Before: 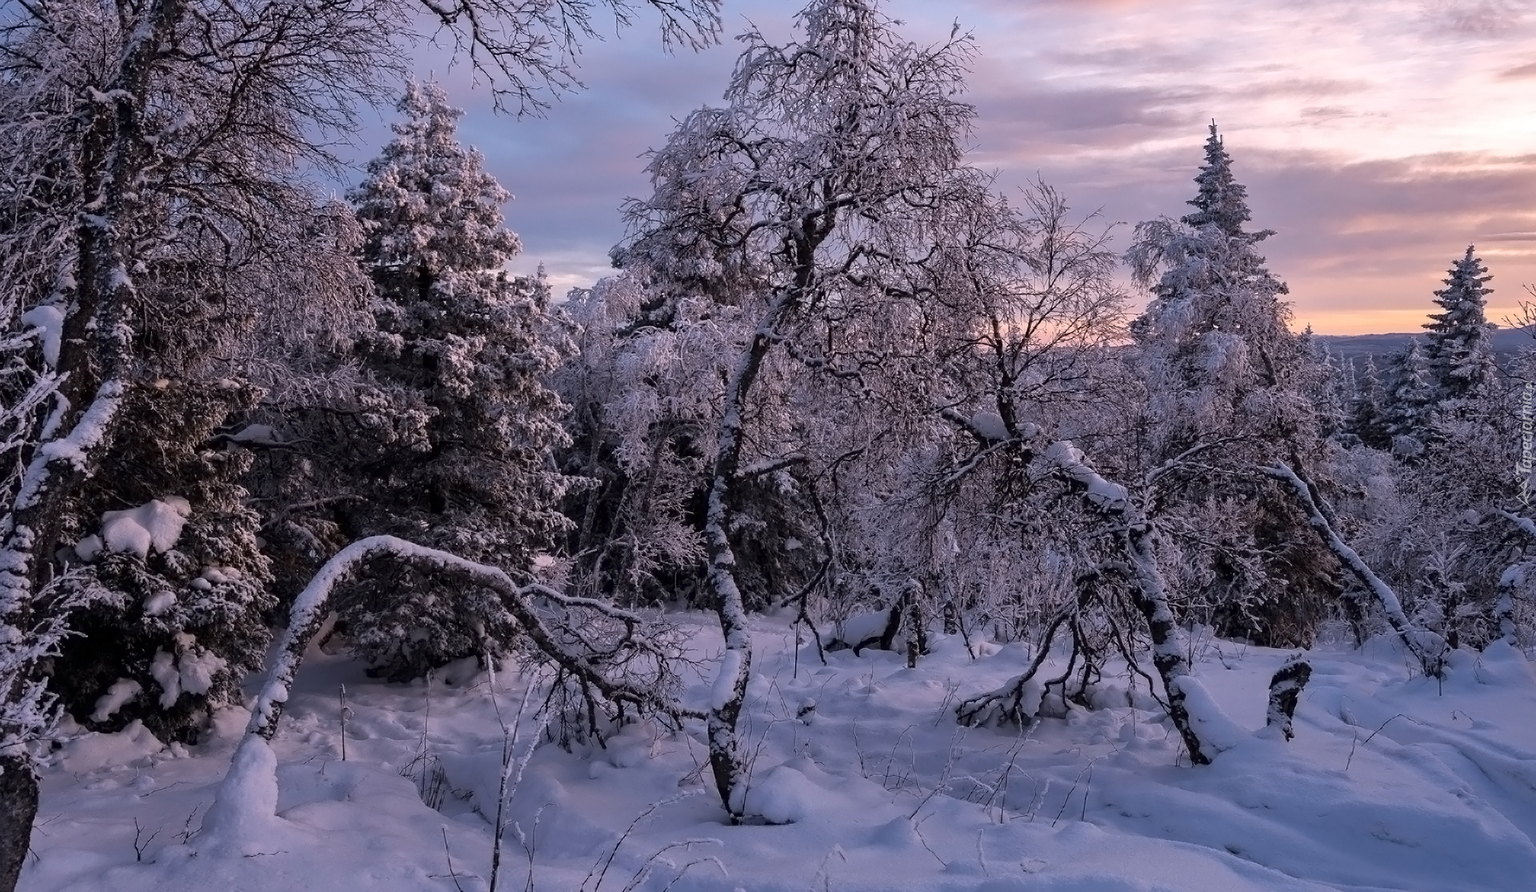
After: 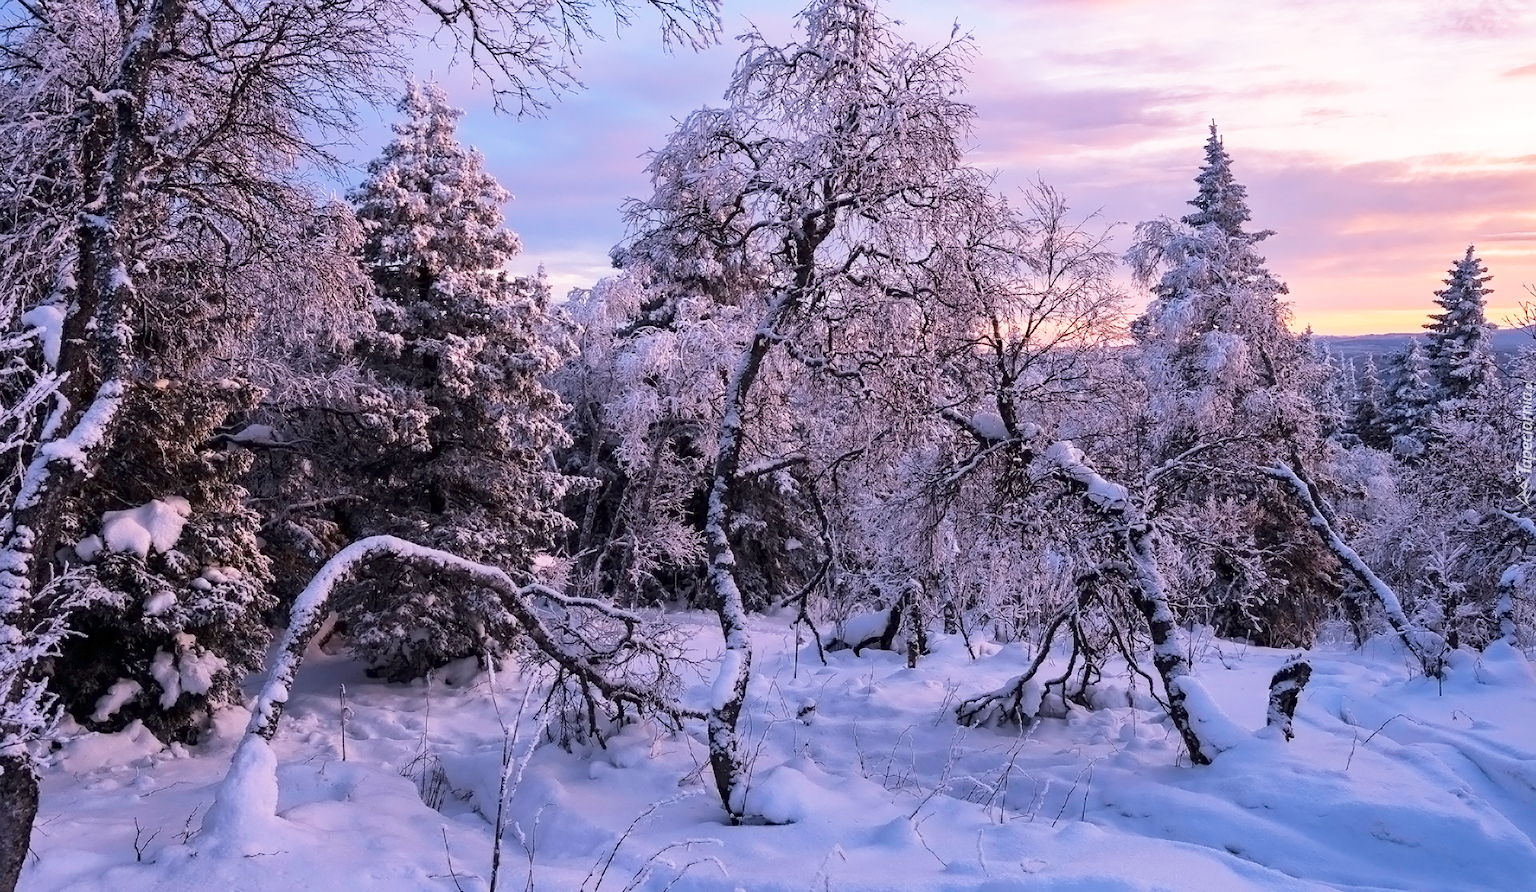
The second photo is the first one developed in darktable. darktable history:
color balance rgb: perceptual saturation grading › global saturation 19.916%, perceptual brilliance grading › mid-tones 9.808%, perceptual brilliance grading › shadows 15.294%, global vibrance 20%
base curve: curves: ch0 [(0, 0) (0.579, 0.807) (1, 1)], preserve colors none
